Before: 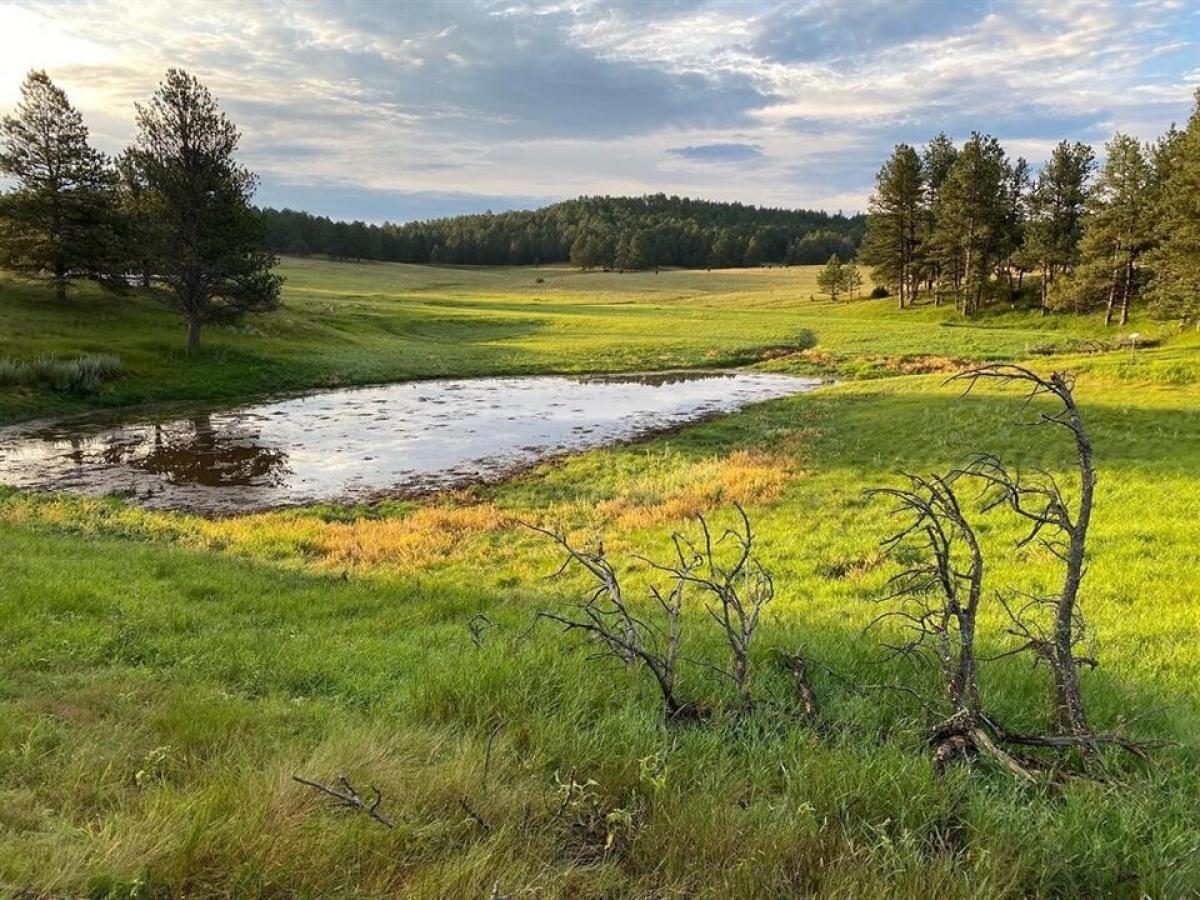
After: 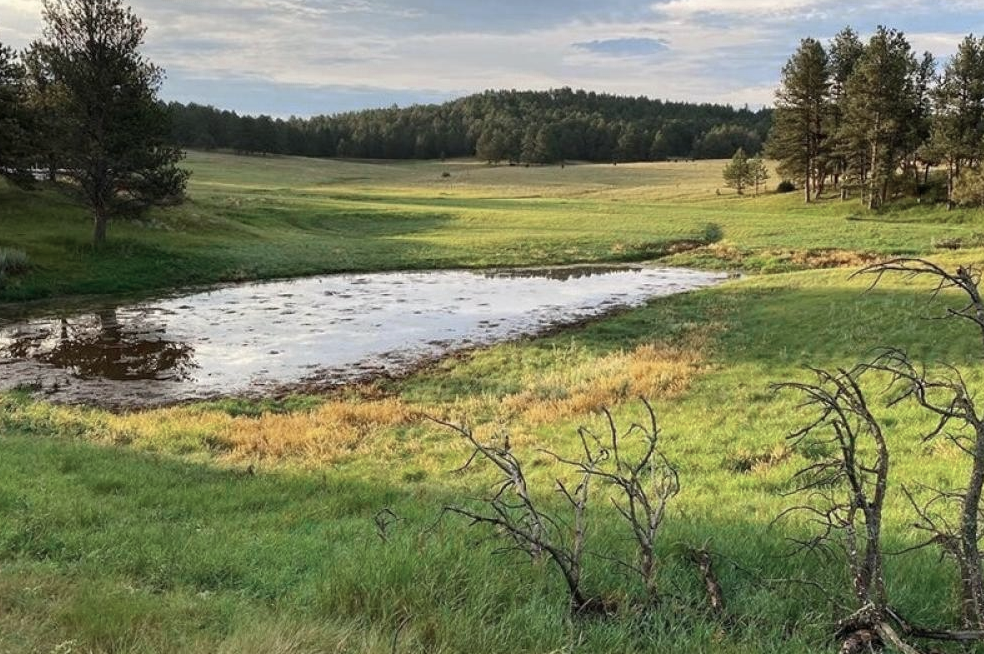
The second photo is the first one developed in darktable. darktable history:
crop: left 7.856%, top 11.836%, right 10.12%, bottom 15.387%
color zones: curves: ch0 [(0, 0.5) (0.125, 0.4) (0.25, 0.5) (0.375, 0.4) (0.5, 0.4) (0.625, 0.6) (0.75, 0.6) (0.875, 0.5)]; ch1 [(0, 0.35) (0.125, 0.45) (0.25, 0.35) (0.375, 0.35) (0.5, 0.35) (0.625, 0.35) (0.75, 0.45) (0.875, 0.35)]; ch2 [(0, 0.6) (0.125, 0.5) (0.25, 0.5) (0.375, 0.6) (0.5, 0.6) (0.625, 0.5) (0.75, 0.5) (0.875, 0.5)]
